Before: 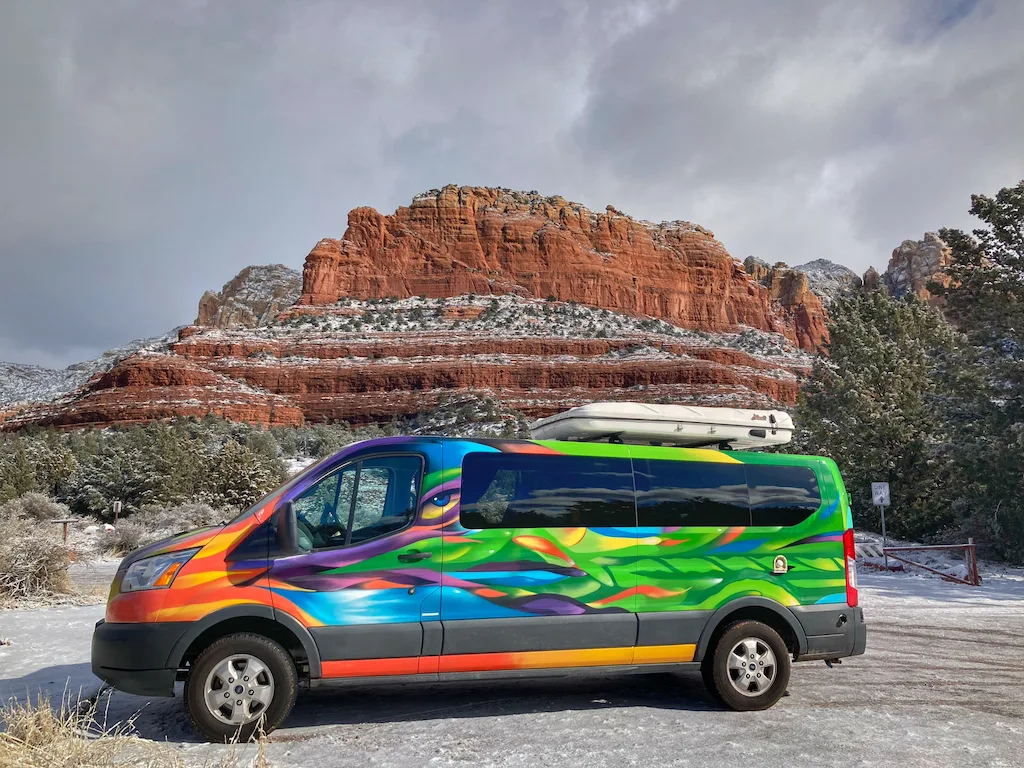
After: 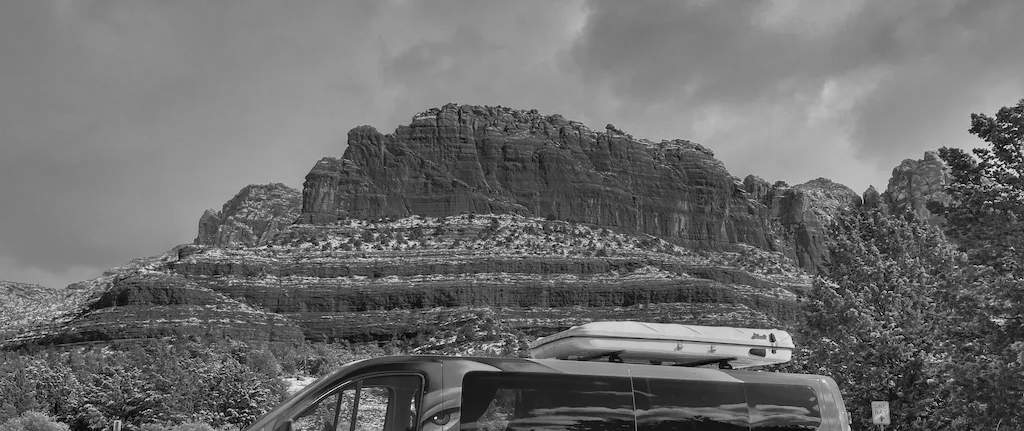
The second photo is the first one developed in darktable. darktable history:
crop and rotate: top 10.605%, bottom 33.274%
monochrome: a -11.7, b 1.62, size 0.5, highlights 0.38
white balance: red 1.467, blue 0.684
shadows and highlights: shadows 53, soften with gaussian
